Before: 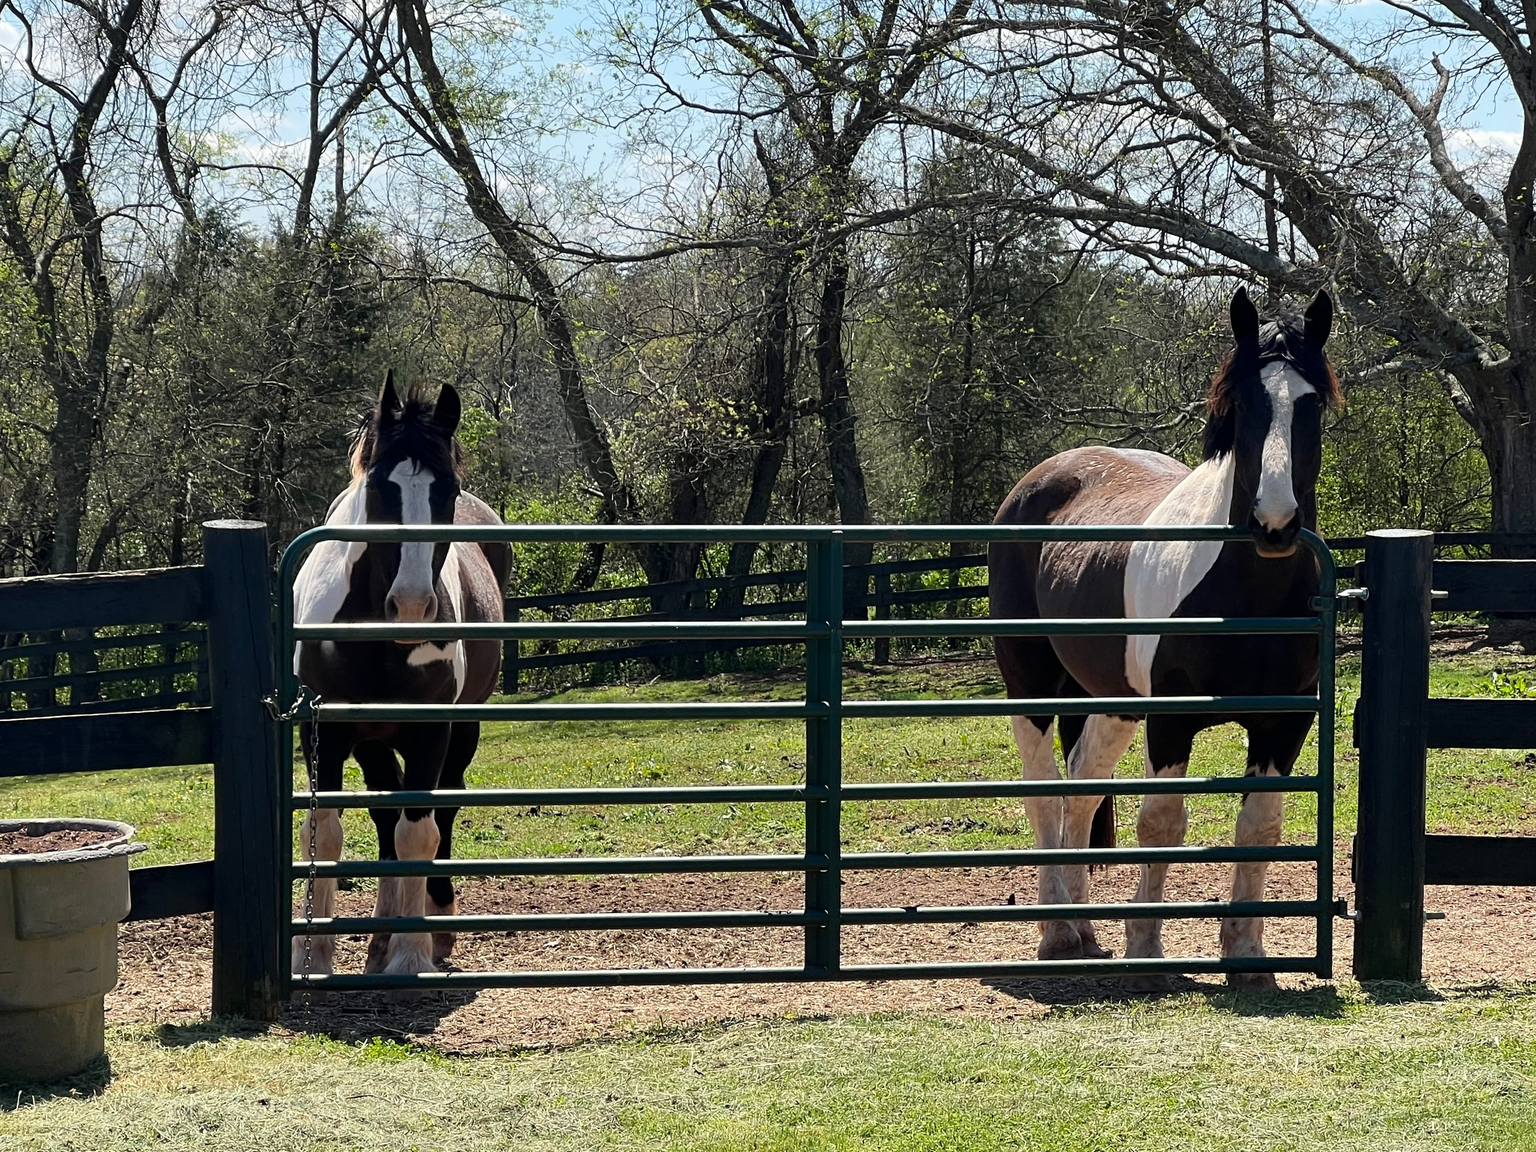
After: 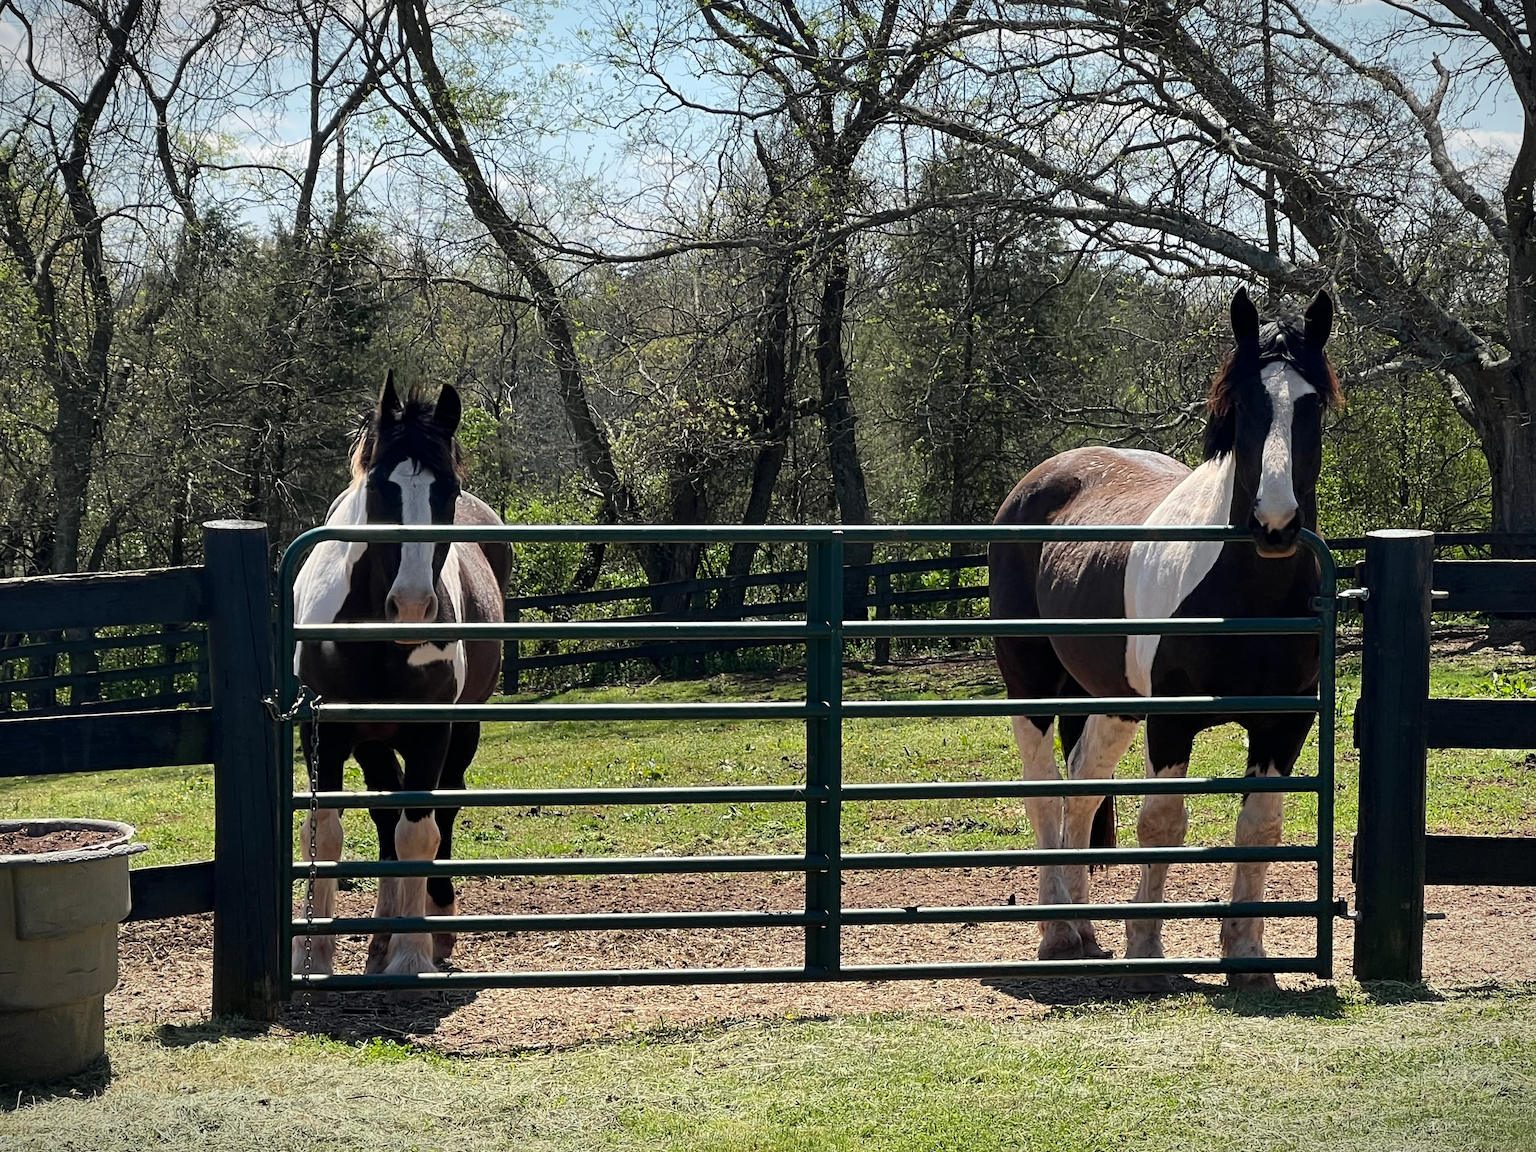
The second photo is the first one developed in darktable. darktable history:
vignetting: fall-off start 99.53%, brightness -0.416, saturation -0.305, width/height ratio 1.307, unbound false
